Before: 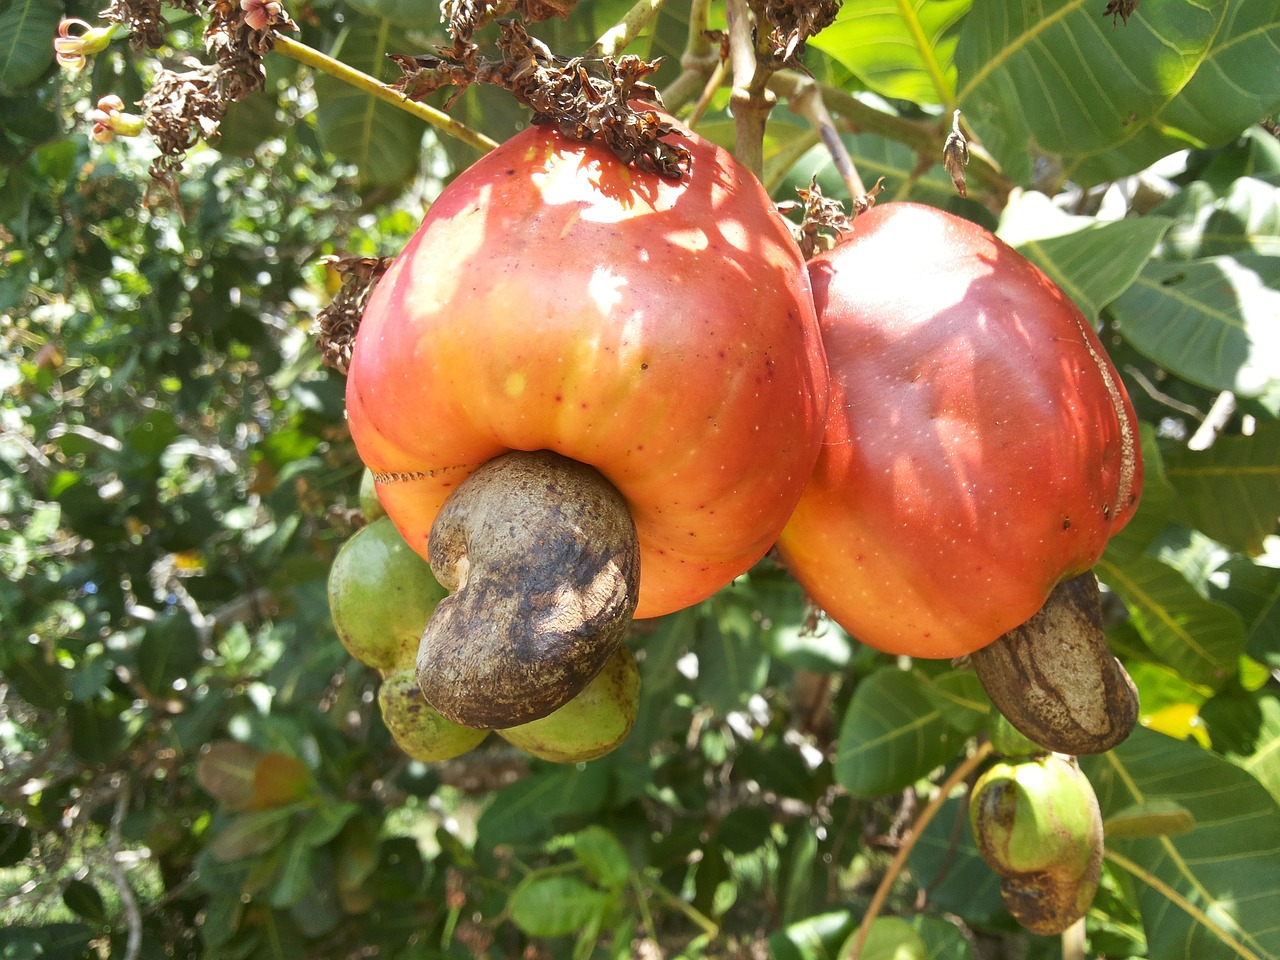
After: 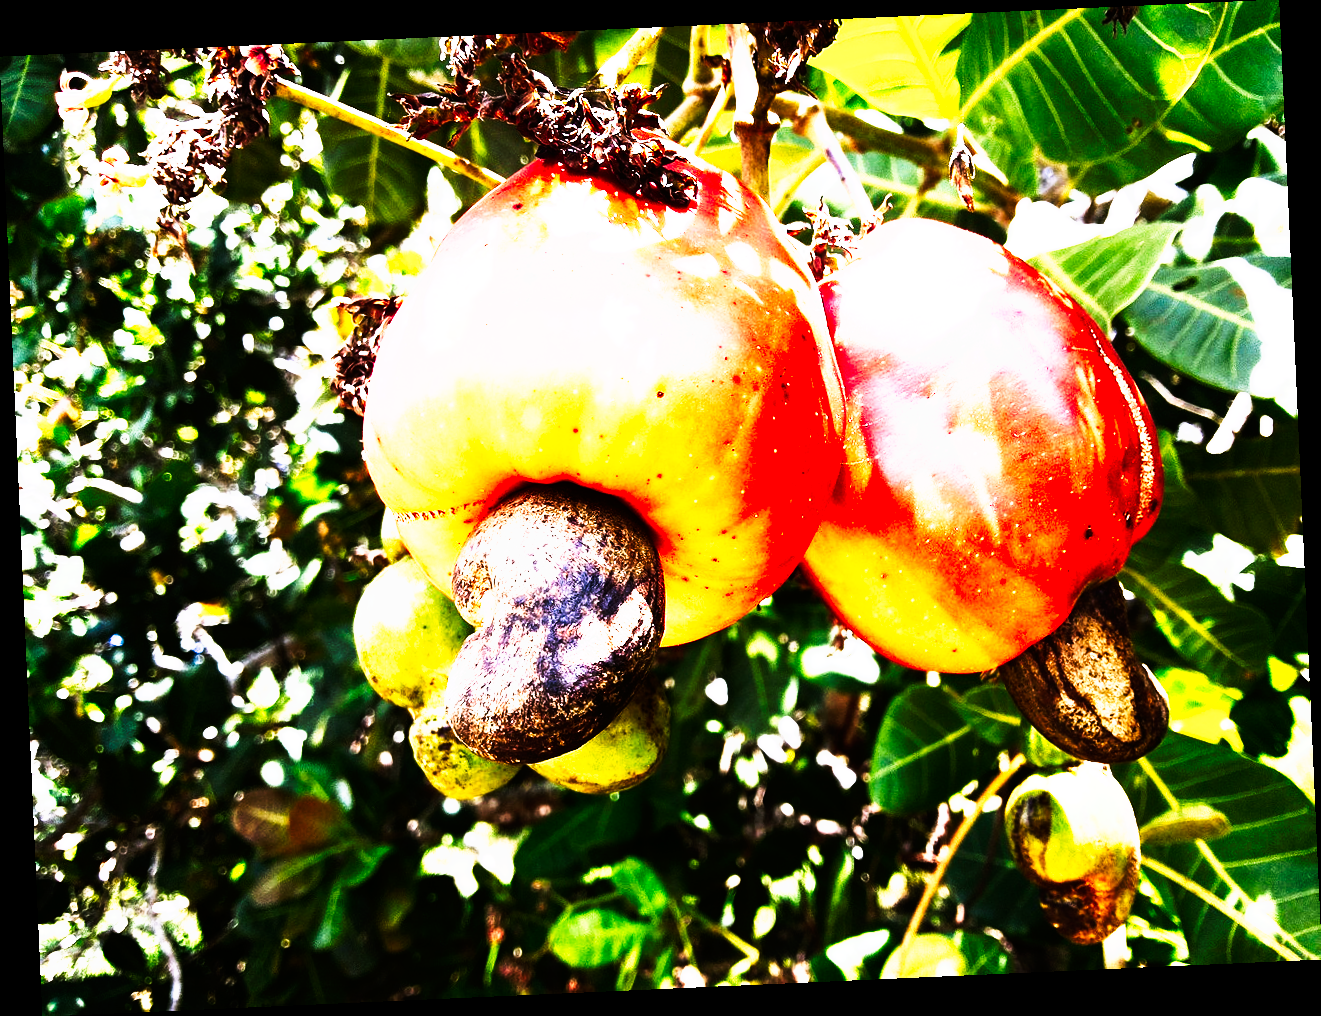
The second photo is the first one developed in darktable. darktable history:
white balance: red 1.042, blue 1.17
tone curve: curves: ch0 [(0, 0) (0.003, 0) (0.011, 0.001) (0.025, 0.003) (0.044, 0.003) (0.069, 0.006) (0.1, 0.009) (0.136, 0.014) (0.177, 0.029) (0.224, 0.061) (0.277, 0.127) (0.335, 0.218) (0.399, 0.38) (0.468, 0.588) (0.543, 0.809) (0.623, 0.947) (0.709, 0.987) (0.801, 0.99) (0.898, 0.99) (1, 1)], preserve colors none
contrast brightness saturation: contrast 0.28
rotate and perspective: rotation -2.56°, automatic cropping off
